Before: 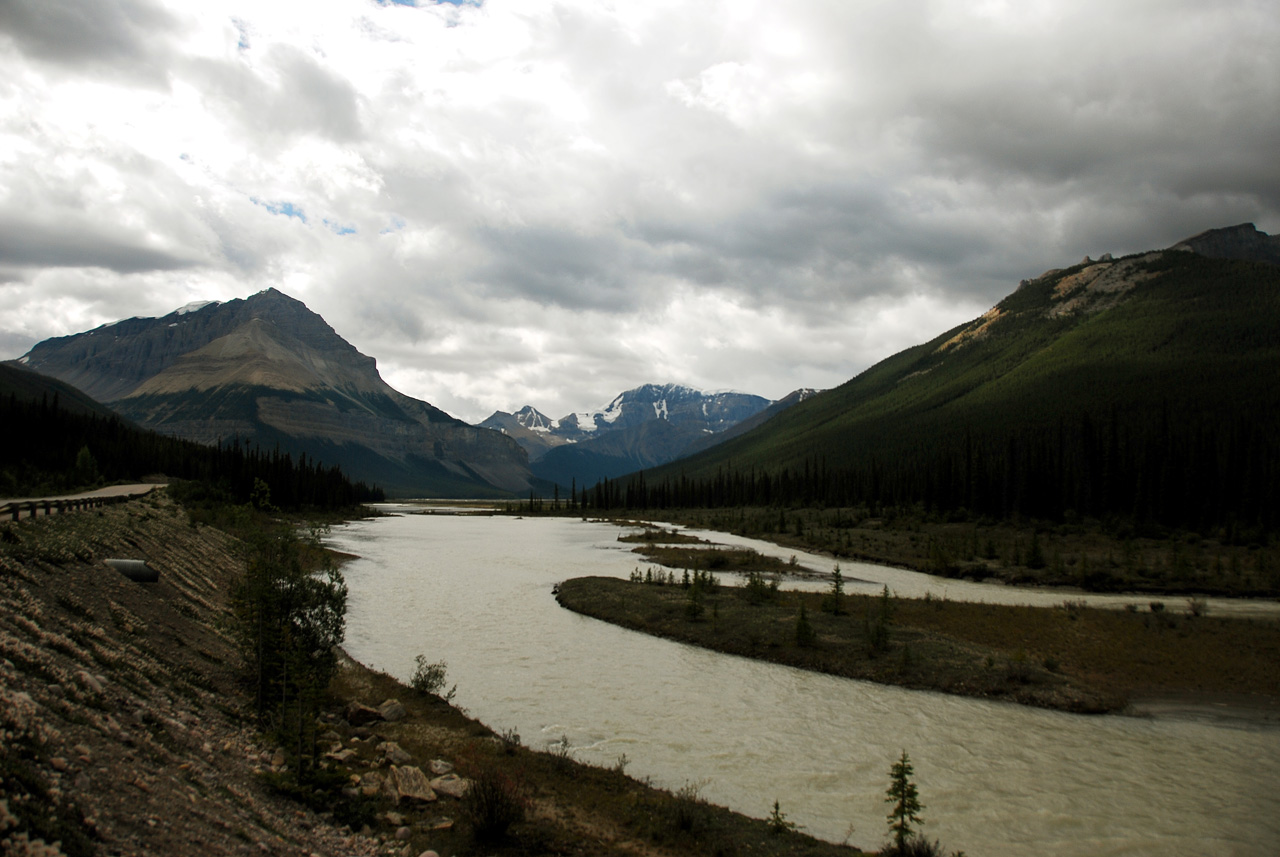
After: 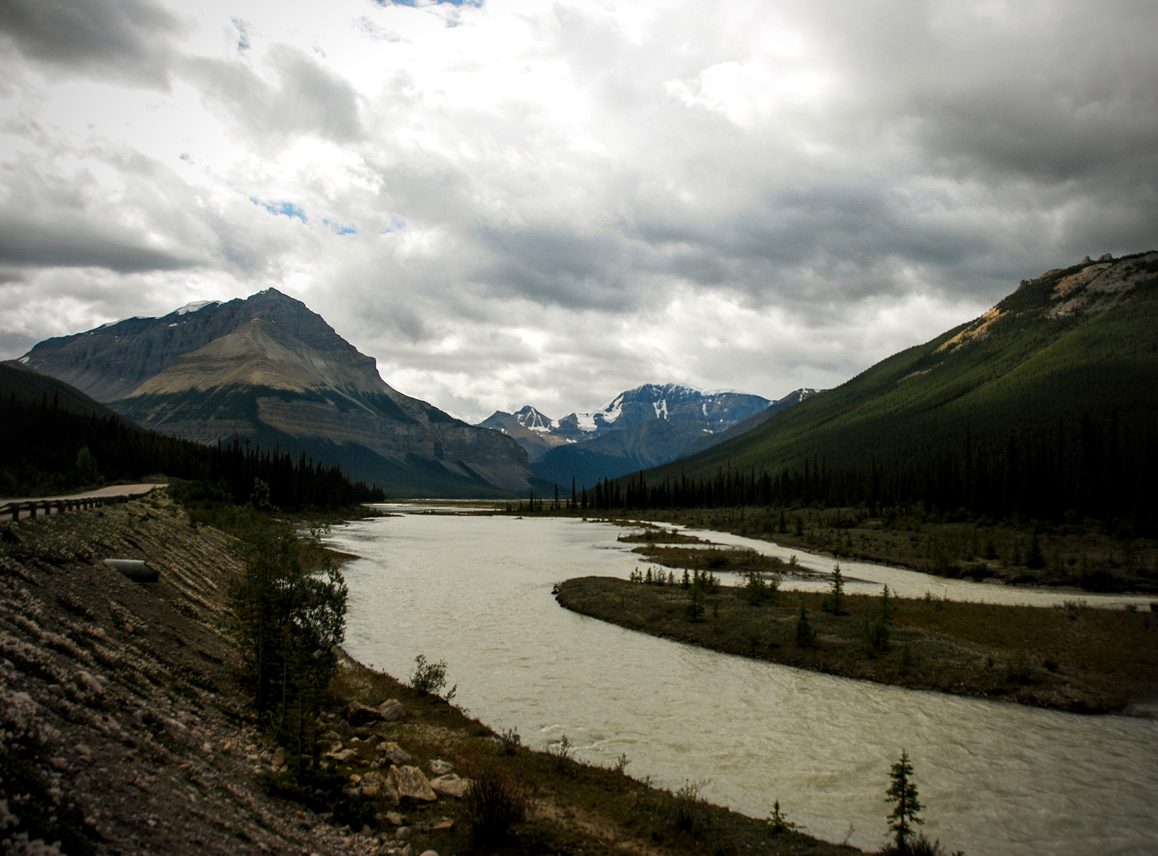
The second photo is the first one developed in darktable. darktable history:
crop: right 9.479%, bottom 0.035%
local contrast: detail 130%
exposure: compensate highlight preservation false
vignetting: fall-off start 75.07%, width/height ratio 1.088
contrast brightness saturation: contrast 0.079, saturation 0.199
